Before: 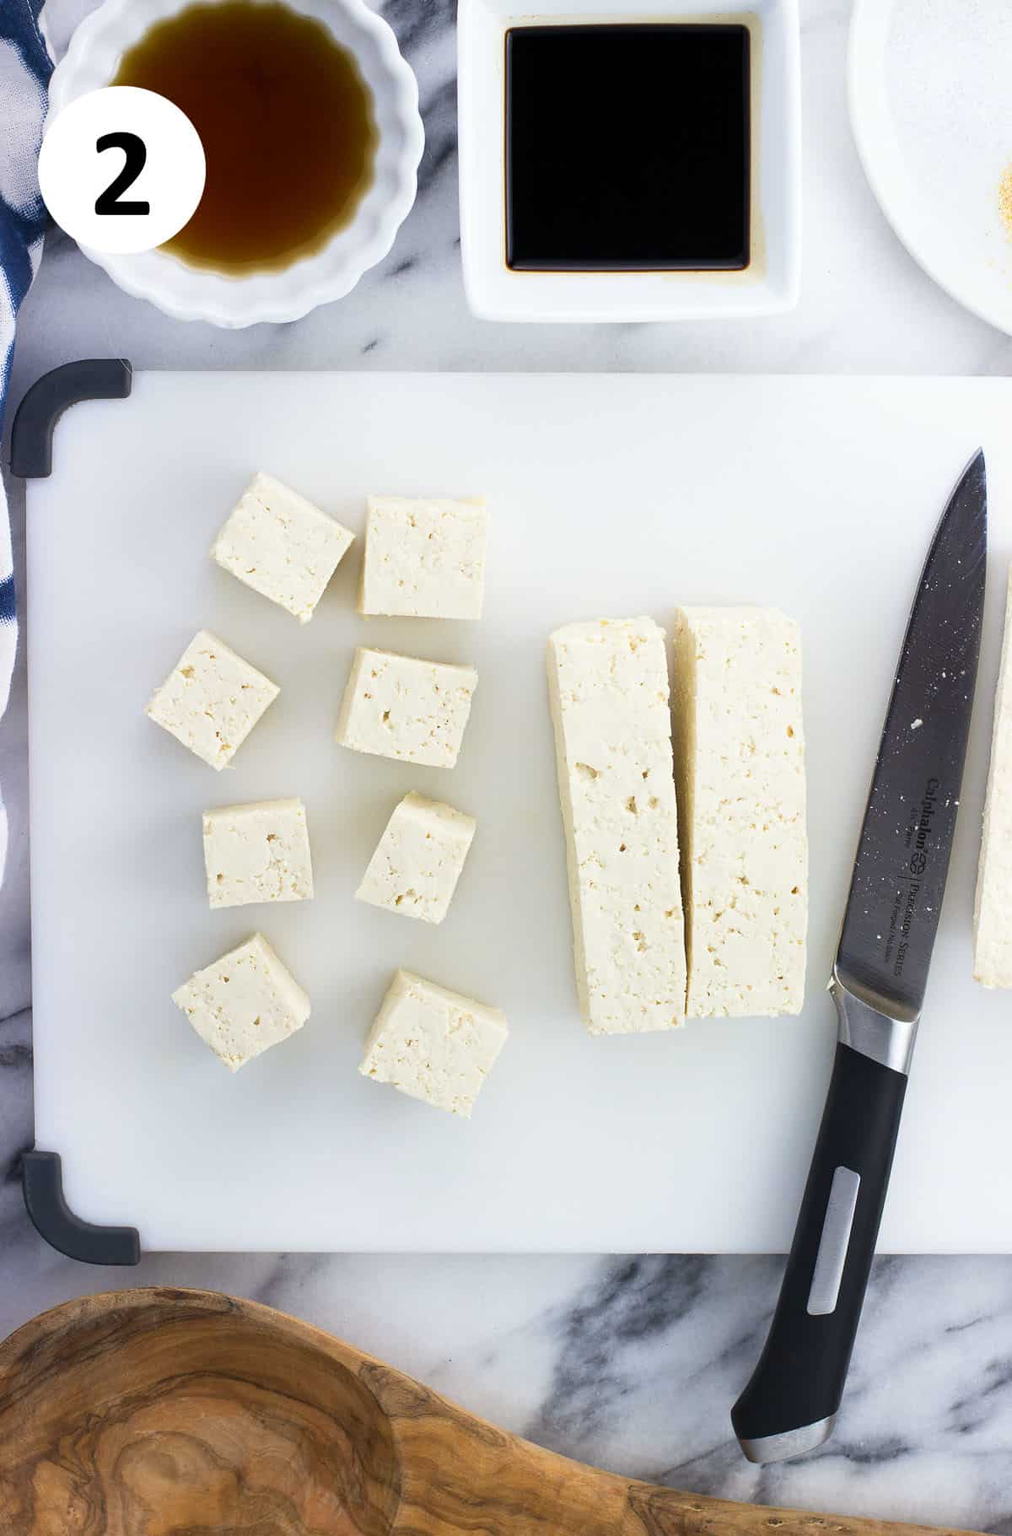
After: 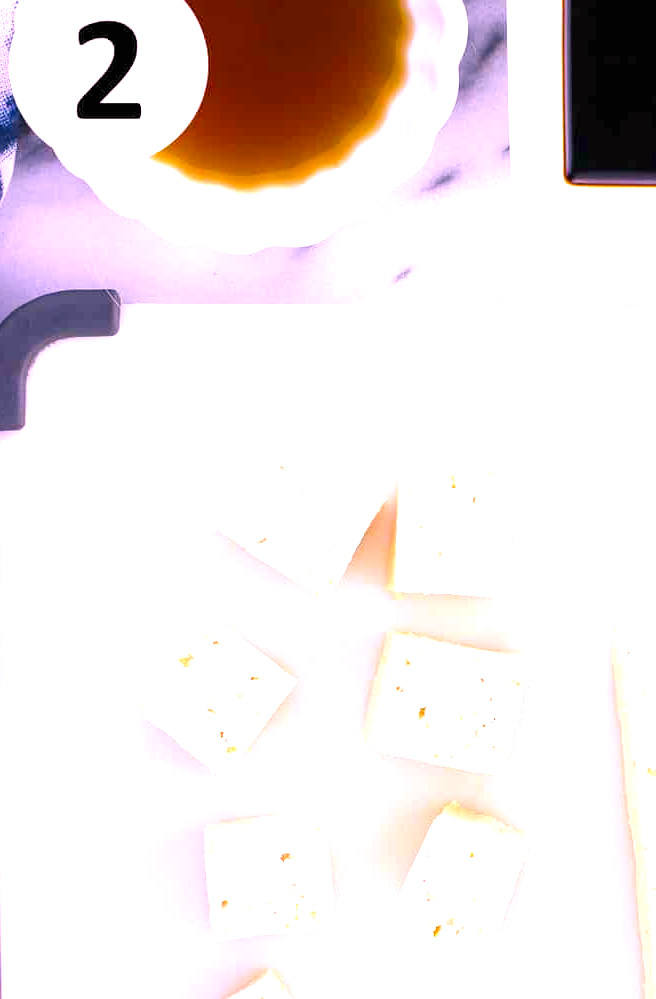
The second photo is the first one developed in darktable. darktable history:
color balance rgb: perceptual saturation grading › global saturation 25%, perceptual brilliance grading › mid-tones 10%, perceptual brilliance grading › shadows 15%, global vibrance 20%
exposure: exposure 0.943 EV, compensate highlight preservation false
crop and rotate: left 3.047%, top 7.509%, right 42.236%, bottom 37.598%
white balance: red 1.188, blue 1.11
